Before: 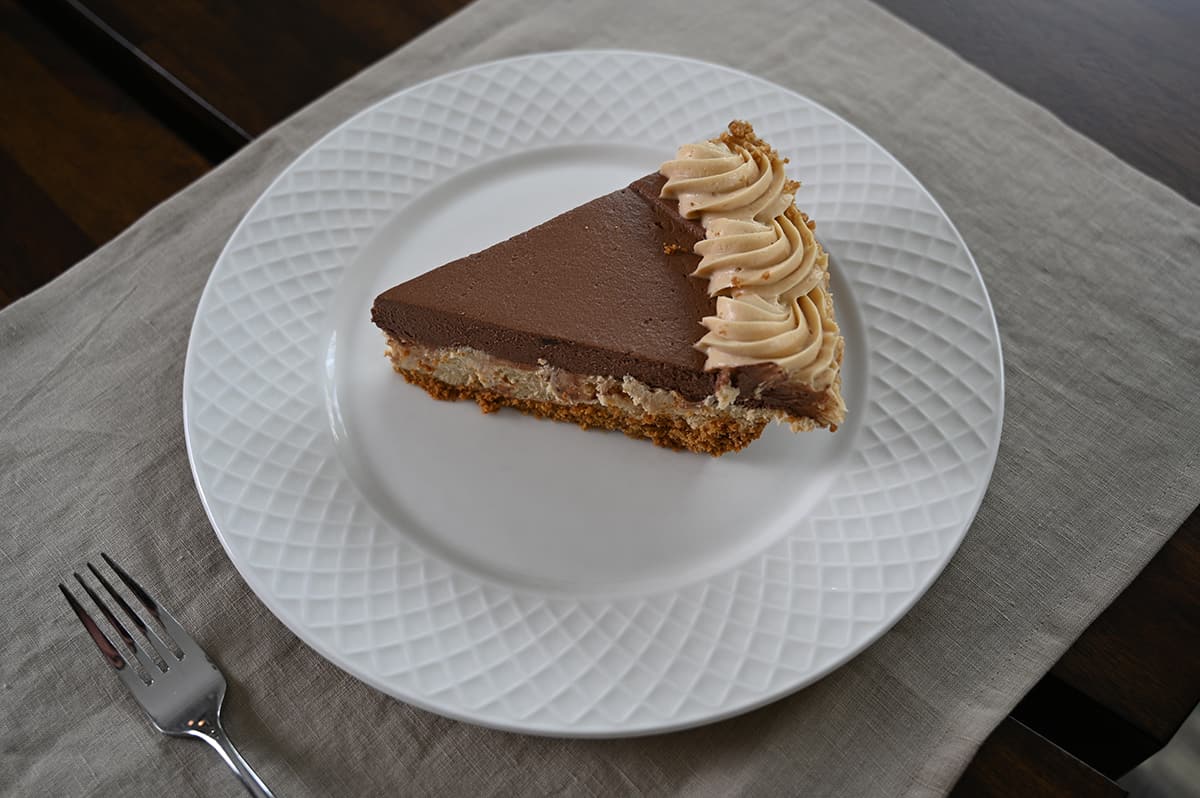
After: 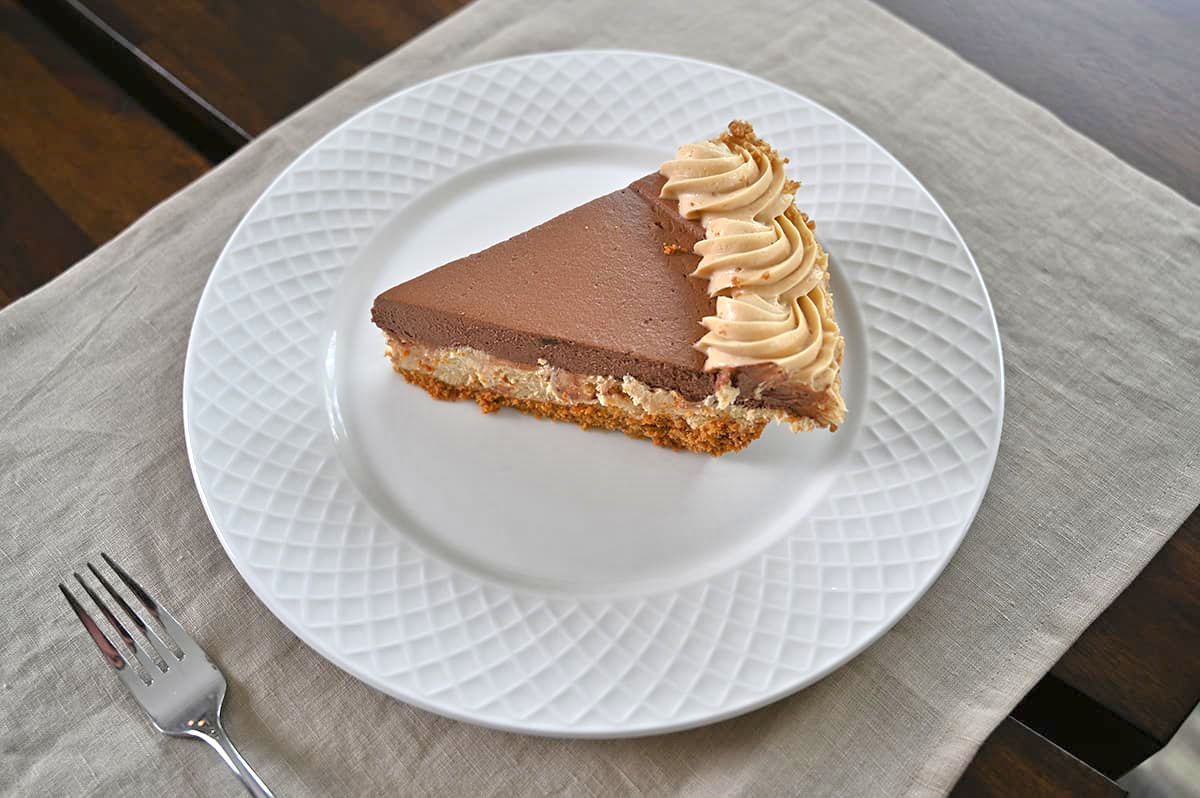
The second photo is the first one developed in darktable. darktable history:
tone equalizer: -8 EV 1.98 EV, -7 EV 1.98 EV, -6 EV 1.96 EV, -5 EV 1.98 EV, -4 EV 1.97 EV, -3 EV 1.47 EV, -2 EV 0.987 EV, -1 EV 0.497 EV, mask exposure compensation -0.508 EV
